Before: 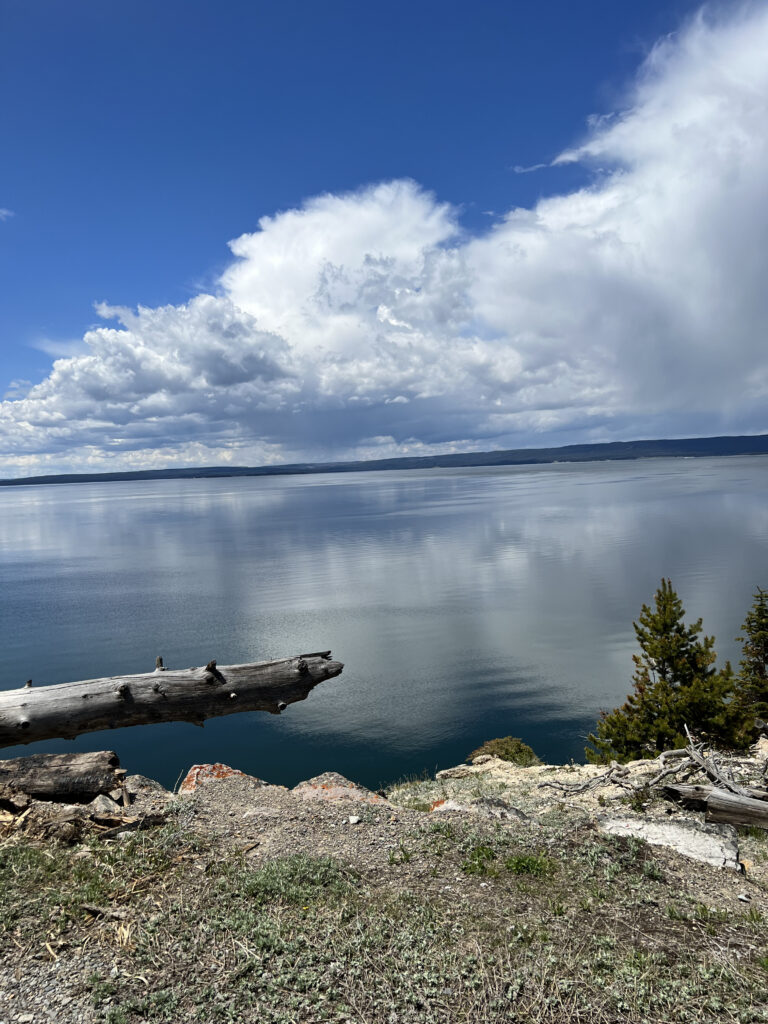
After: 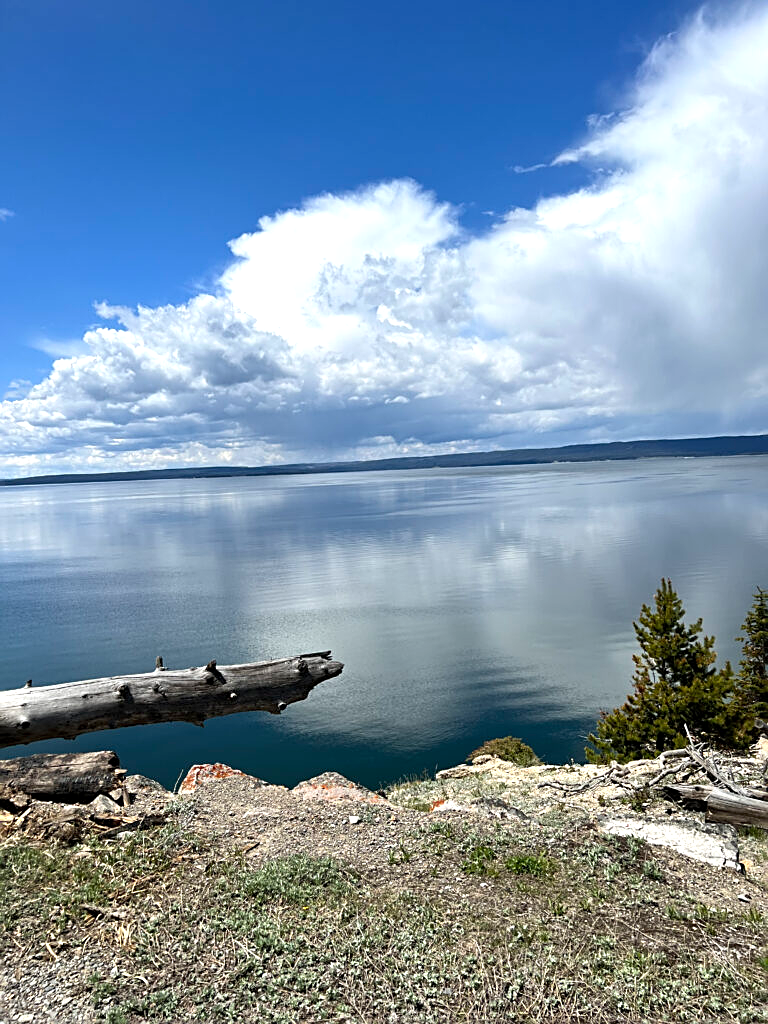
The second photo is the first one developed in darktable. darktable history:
sharpen: on, module defaults
exposure: black level correction 0.001, exposure 0.5 EV, compensate exposure bias true, compensate highlight preservation false
